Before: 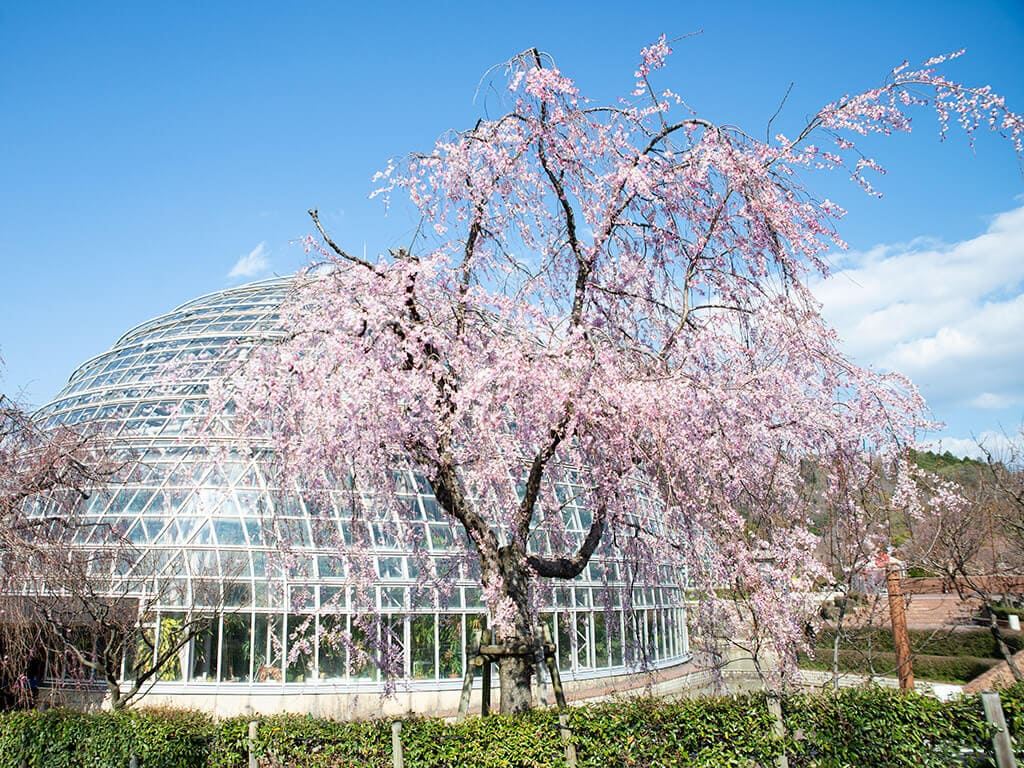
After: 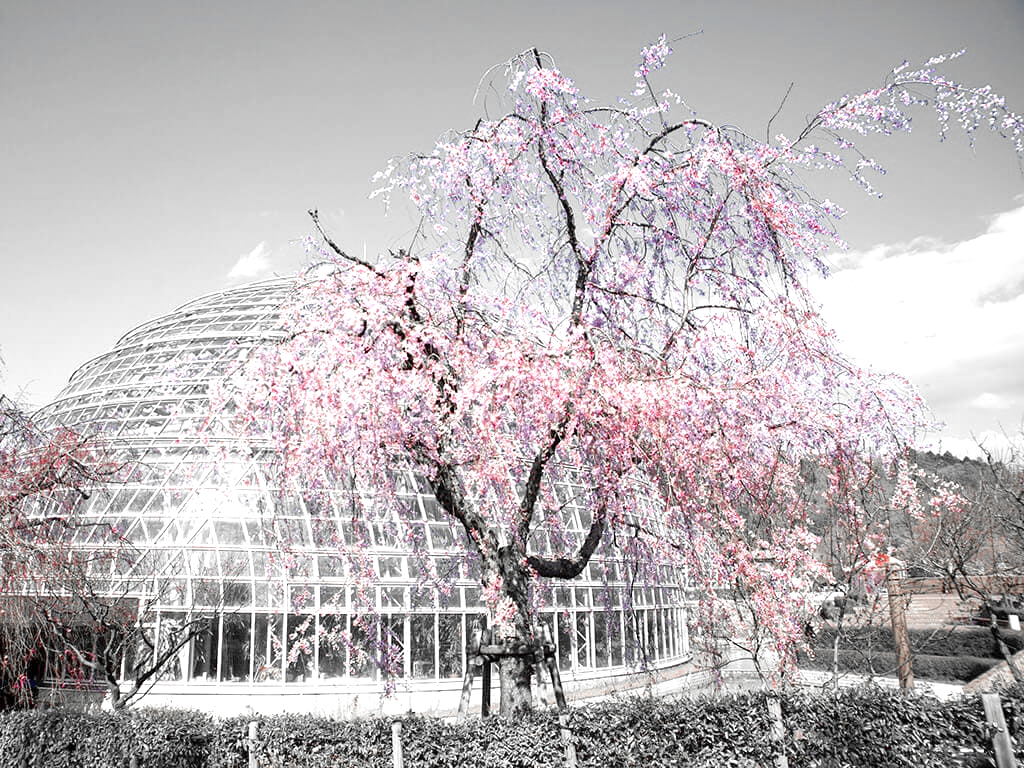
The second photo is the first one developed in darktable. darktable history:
exposure: black level correction 0.001, exposure 0.5 EV, compensate exposure bias true, compensate highlight preservation false
color zones: curves: ch0 [(0, 0.278) (0.143, 0.5) (0.286, 0.5) (0.429, 0.5) (0.571, 0.5) (0.714, 0.5) (0.857, 0.5) (1, 0.5)]; ch1 [(0, 1) (0.143, 0.165) (0.286, 0) (0.429, 0) (0.571, 0) (0.714, 0) (0.857, 0.5) (1, 0.5)]; ch2 [(0, 0.508) (0.143, 0.5) (0.286, 0.5) (0.429, 0.5) (0.571, 0.5) (0.714, 0.5) (0.857, 0.5) (1, 0.5)]
